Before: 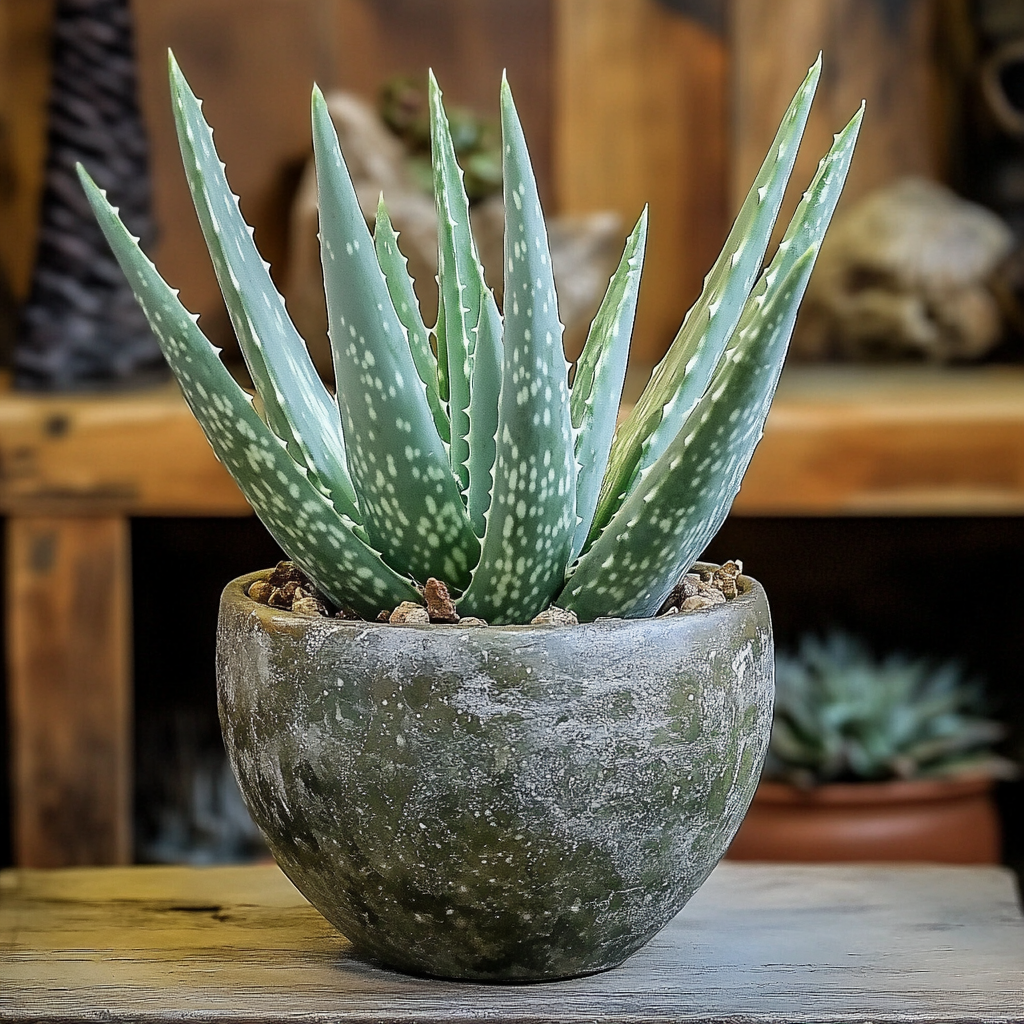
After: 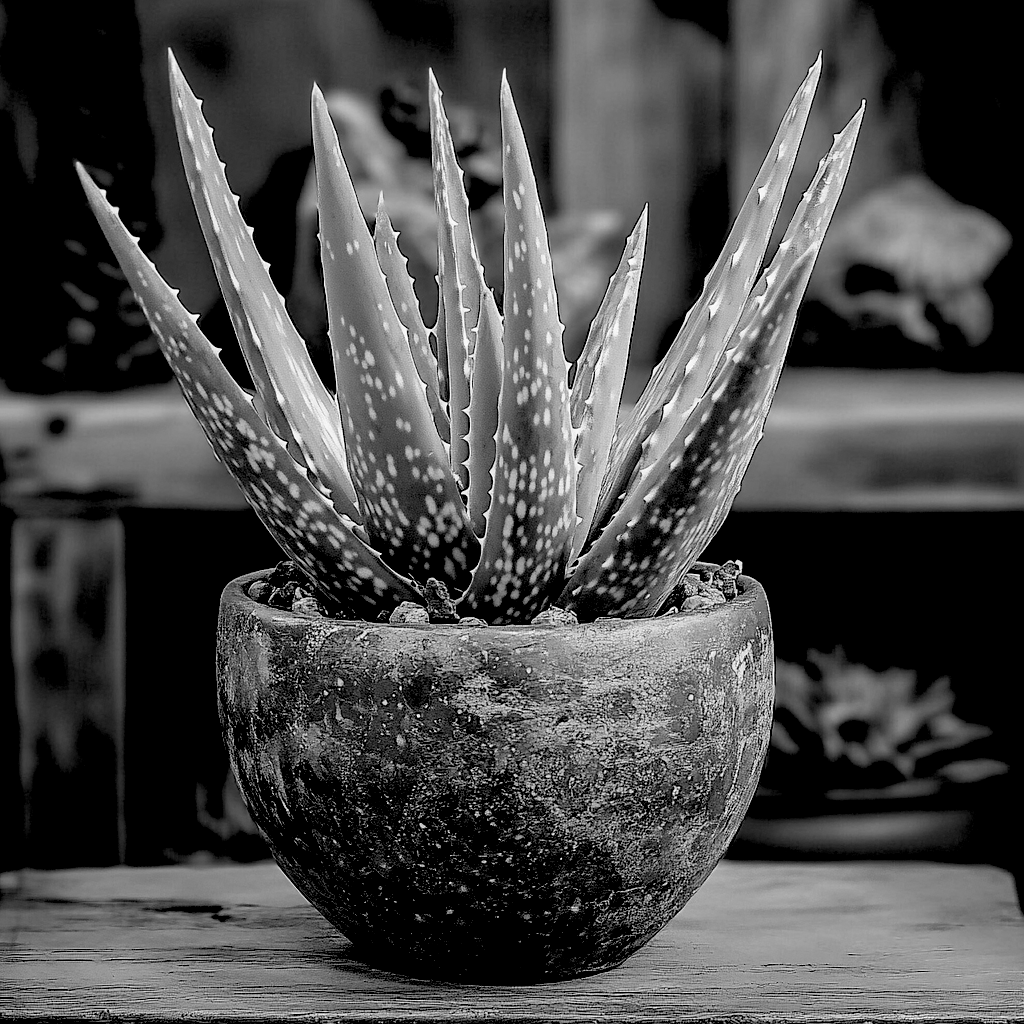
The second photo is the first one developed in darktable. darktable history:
monochrome: a 32, b 64, size 2.3, highlights 1
exposure: black level correction 0.056, compensate highlight preservation false
